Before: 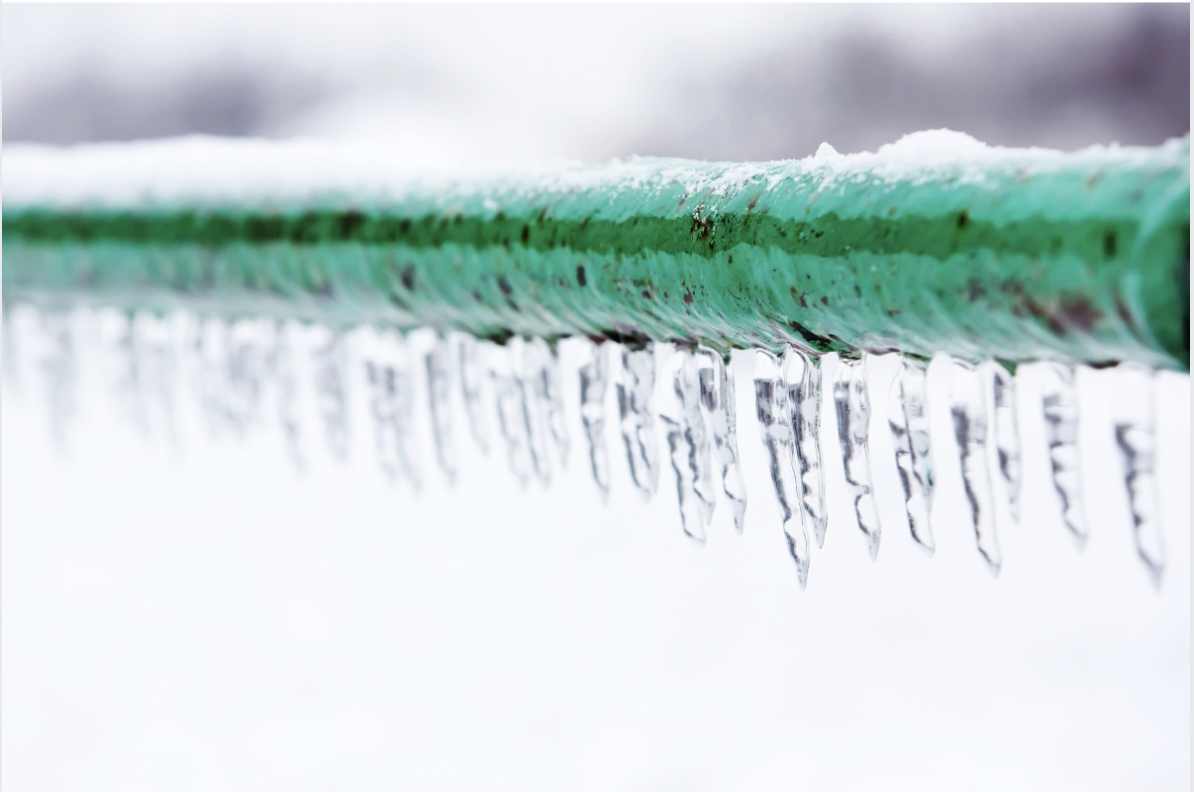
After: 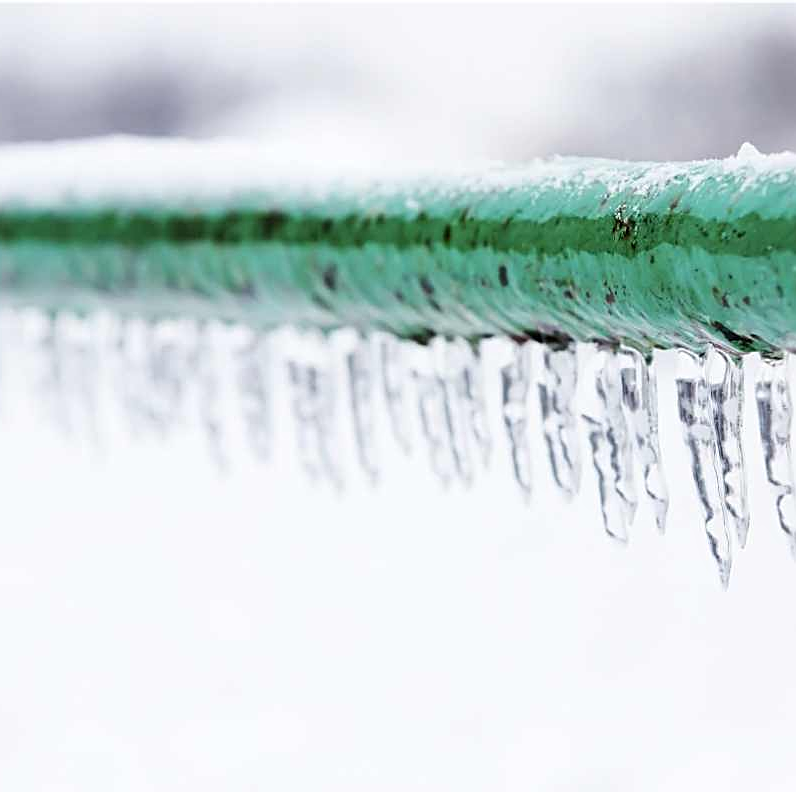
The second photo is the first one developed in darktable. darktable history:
sharpen: on, module defaults
contrast equalizer: y [[0.5, 0.5, 0.478, 0.5, 0.5, 0.5], [0.5 ×6], [0.5 ×6], [0 ×6], [0 ×6]]
crop and rotate: left 6.617%, right 26.717%
